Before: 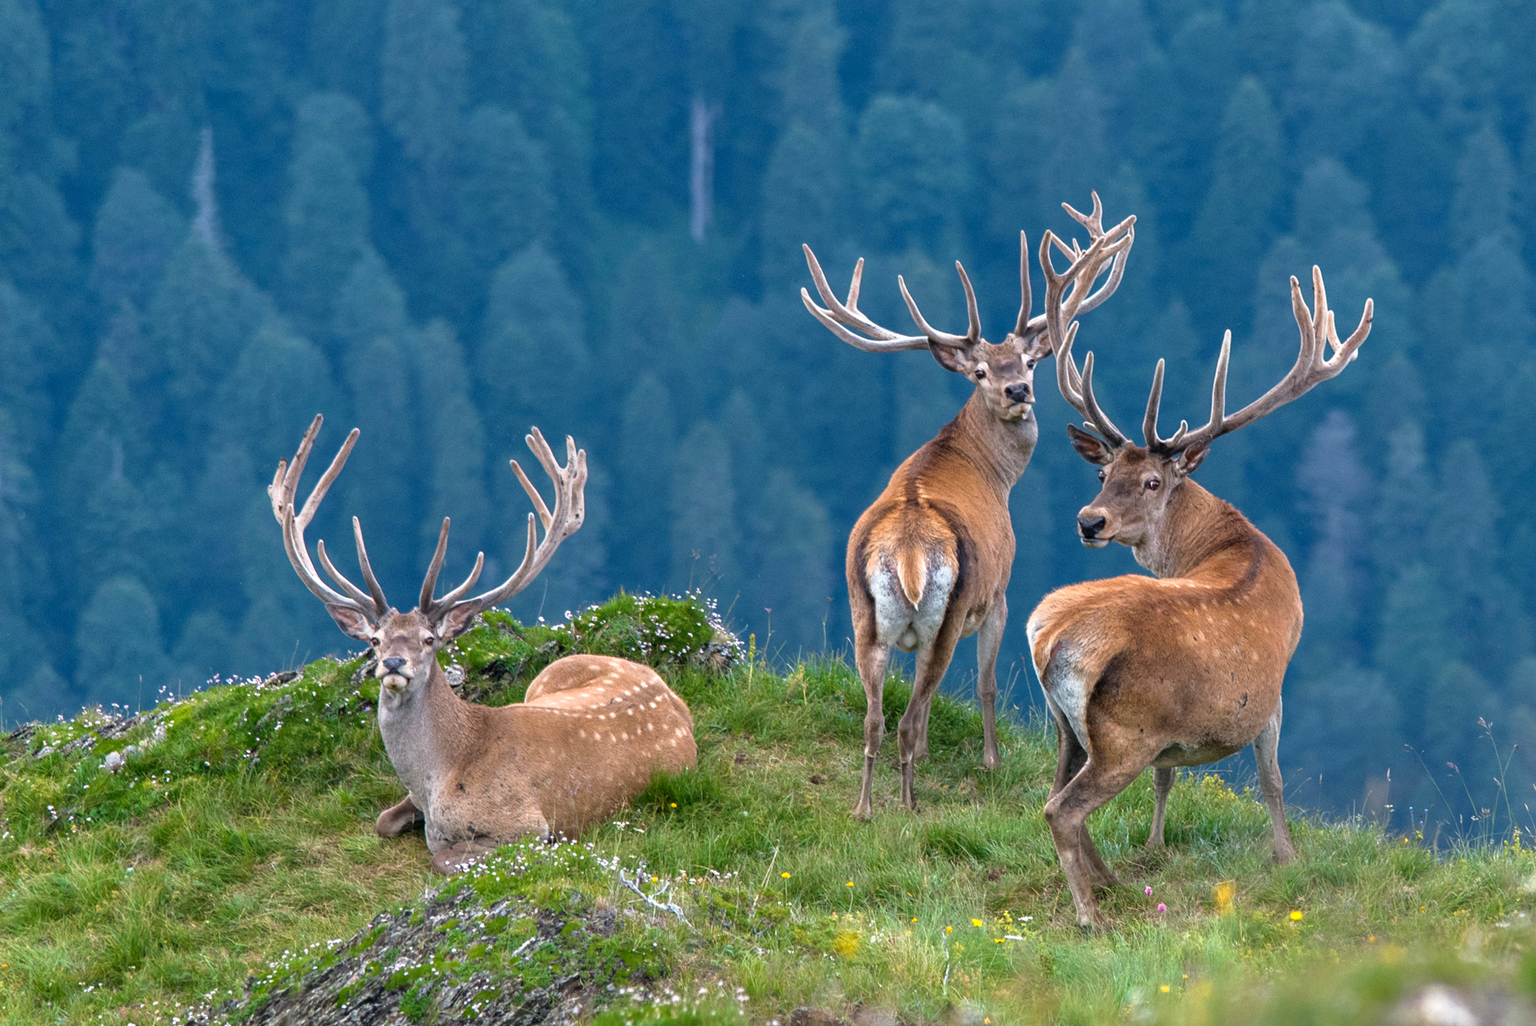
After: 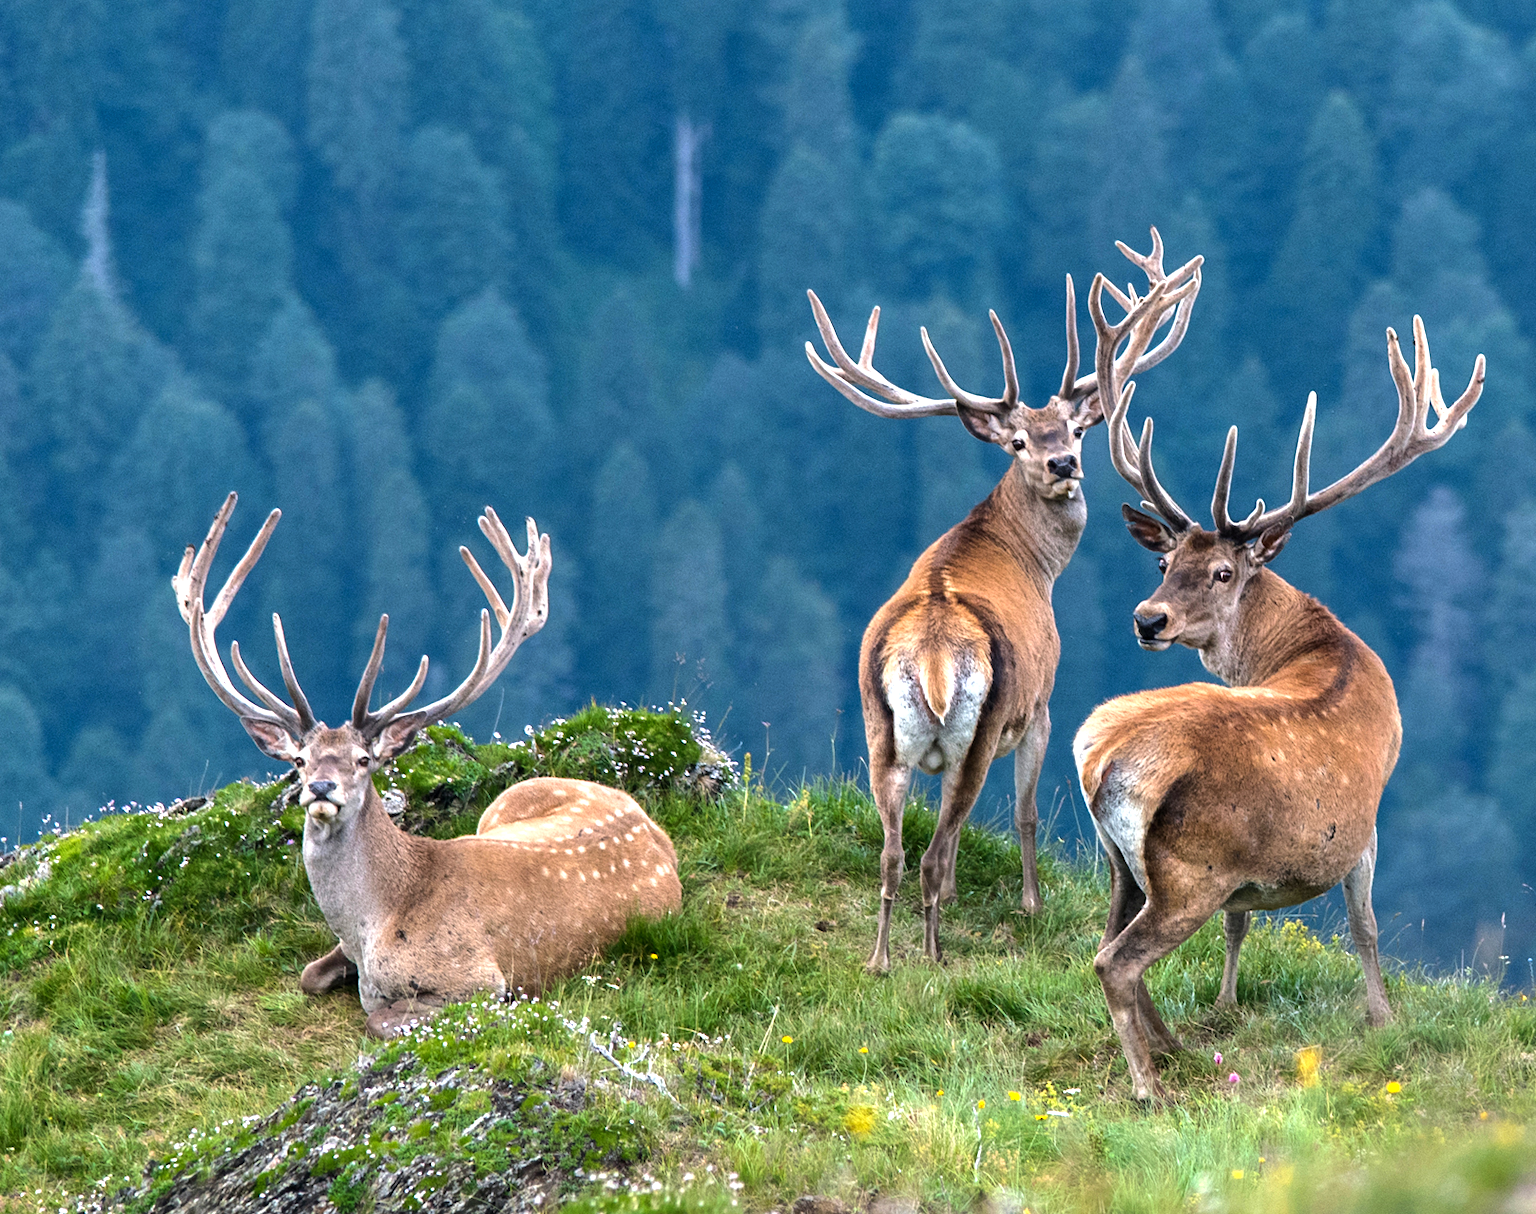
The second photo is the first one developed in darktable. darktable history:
crop: left 8.026%, right 7.374%
tone equalizer: -8 EV -0.75 EV, -7 EV -0.7 EV, -6 EV -0.6 EV, -5 EV -0.4 EV, -3 EV 0.4 EV, -2 EV 0.6 EV, -1 EV 0.7 EV, +0 EV 0.75 EV, edges refinement/feathering 500, mask exposure compensation -1.57 EV, preserve details no
